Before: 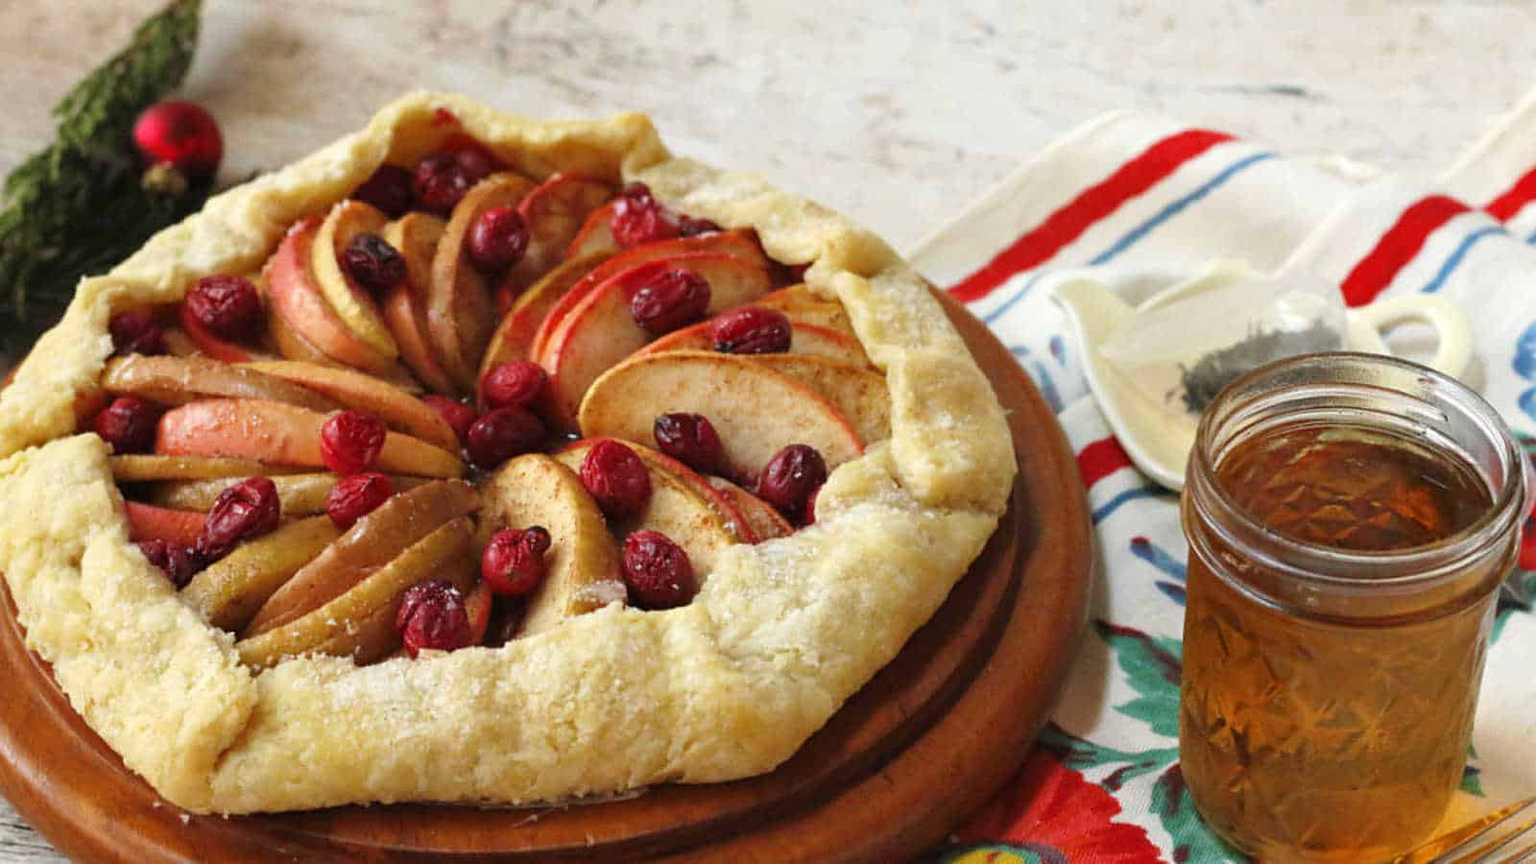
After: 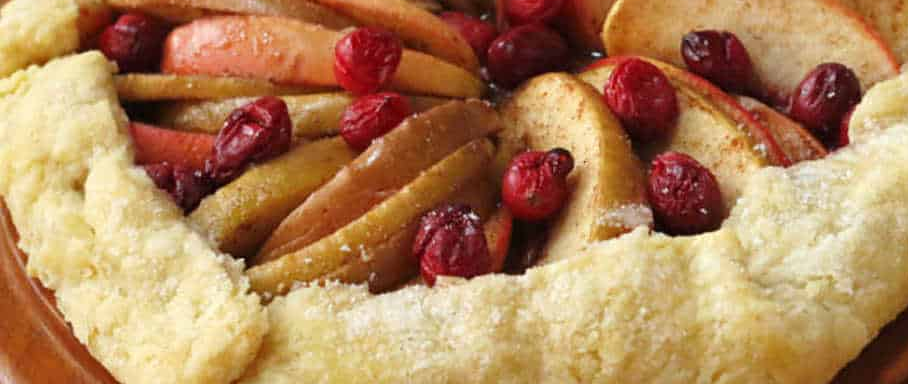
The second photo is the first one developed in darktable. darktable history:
crop: top 44.479%, right 43.189%, bottom 12.756%
